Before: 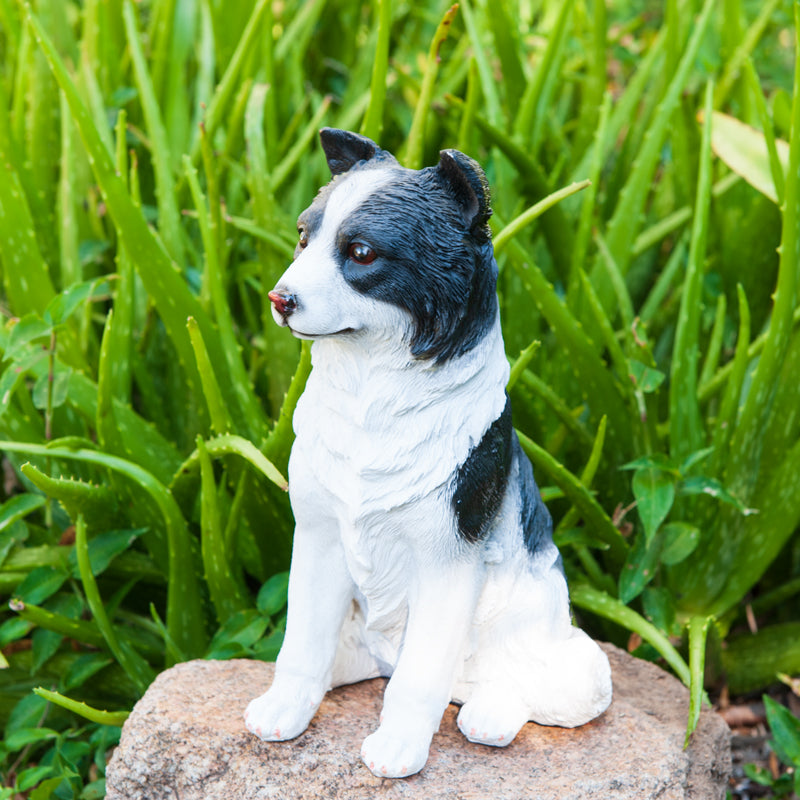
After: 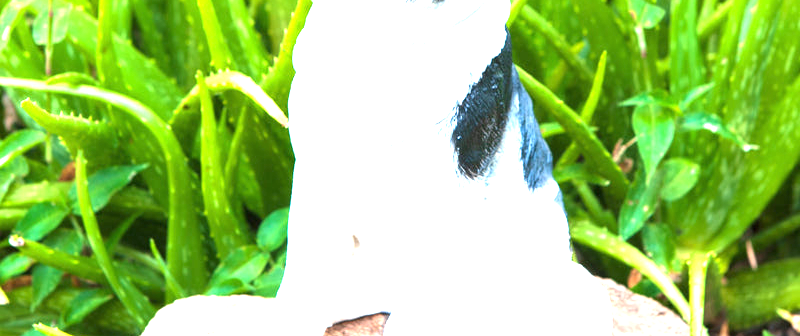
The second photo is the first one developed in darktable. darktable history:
white balance: emerald 1
exposure: black level correction 0, exposure 1.741 EV, compensate exposure bias true, compensate highlight preservation false
crop: top 45.551%, bottom 12.262%
